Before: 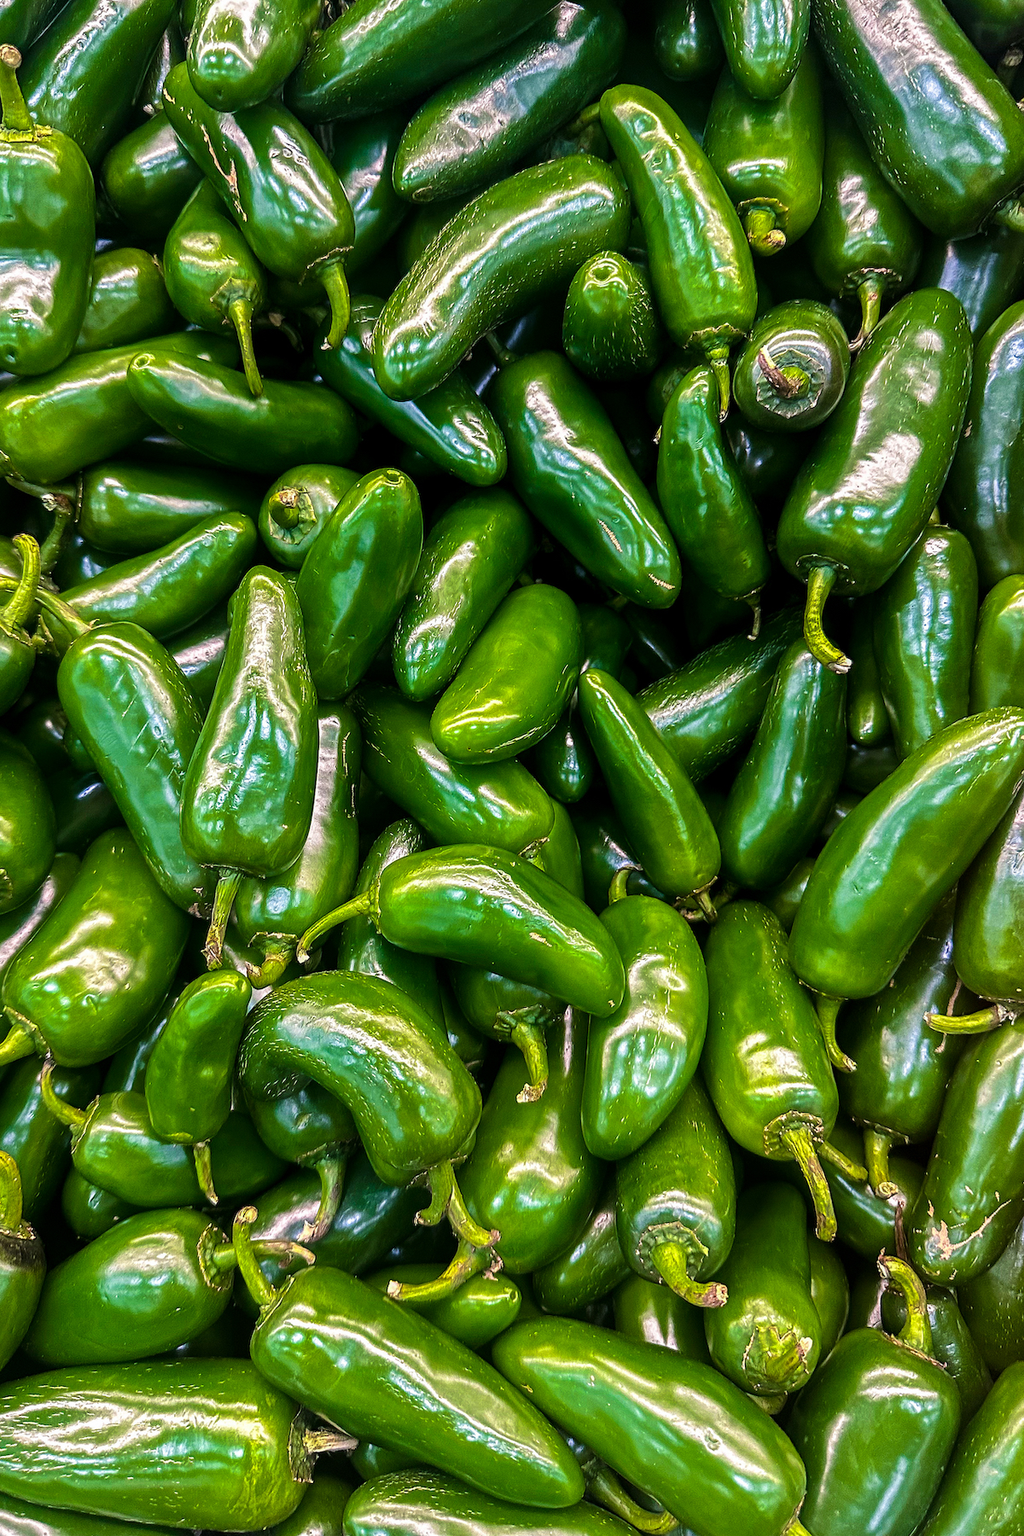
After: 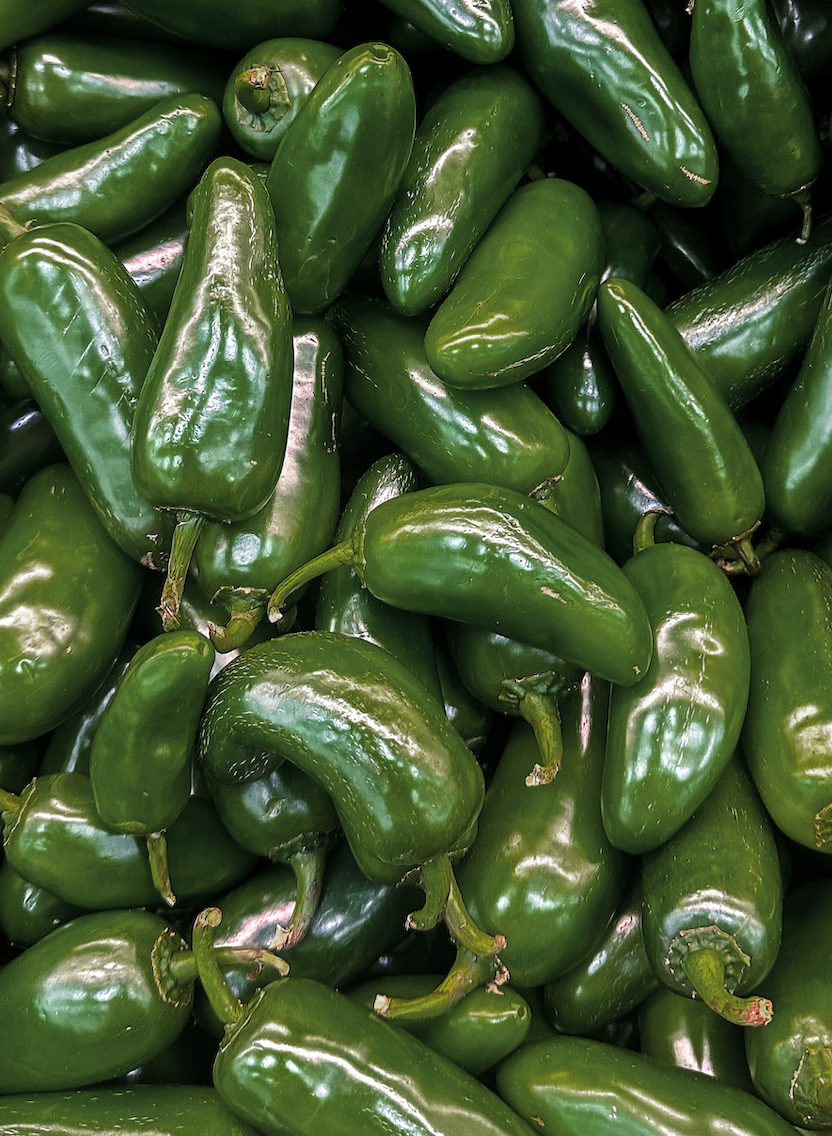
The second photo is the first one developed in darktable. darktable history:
crop: left 6.735%, top 28.148%, right 23.85%, bottom 8.734%
color zones: curves: ch0 [(0, 0.48) (0.209, 0.398) (0.305, 0.332) (0.429, 0.493) (0.571, 0.5) (0.714, 0.5) (0.857, 0.5) (1, 0.48)]; ch1 [(0, 0.736) (0.143, 0.625) (0.225, 0.371) (0.429, 0.256) (0.571, 0.241) (0.714, 0.213) (0.857, 0.48) (1, 0.736)]; ch2 [(0, 0.448) (0.143, 0.498) (0.286, 0.5) (0.429, 0.5) (0.571, 0.5) (0.714, 0.5) (0.857, 0.5) (1, 0.448)]
